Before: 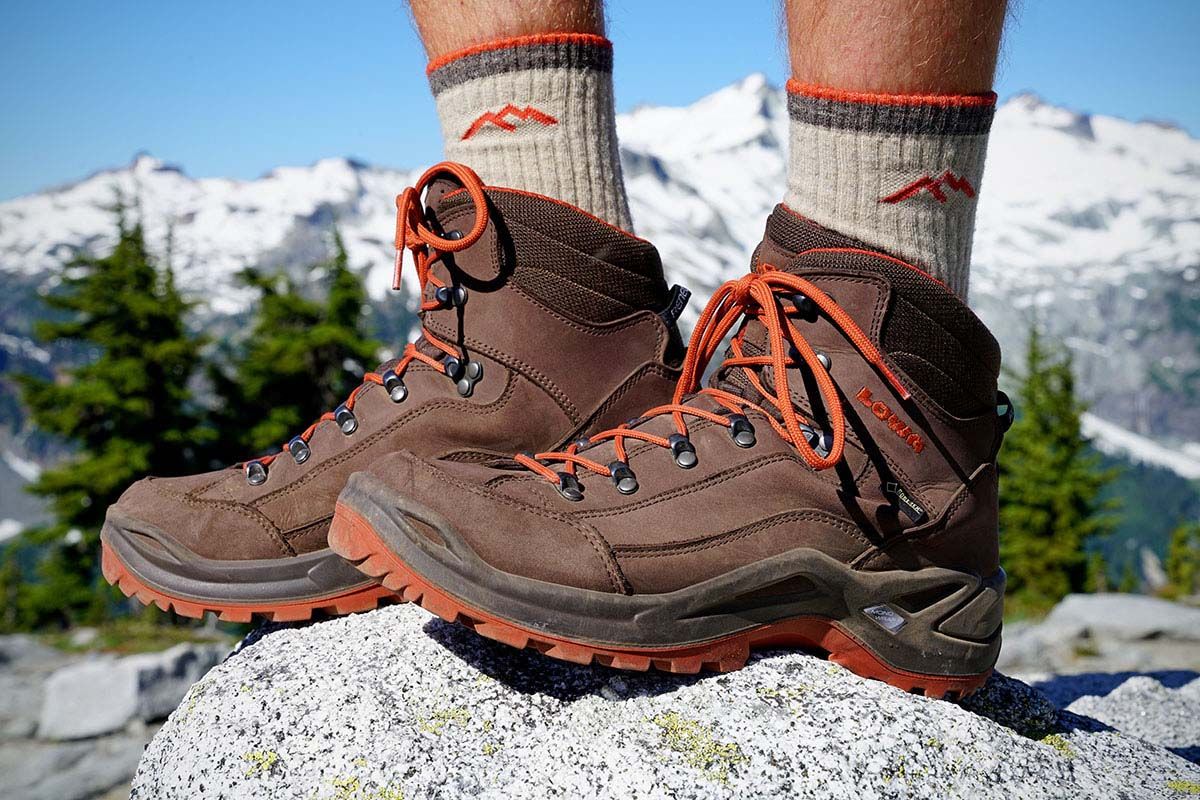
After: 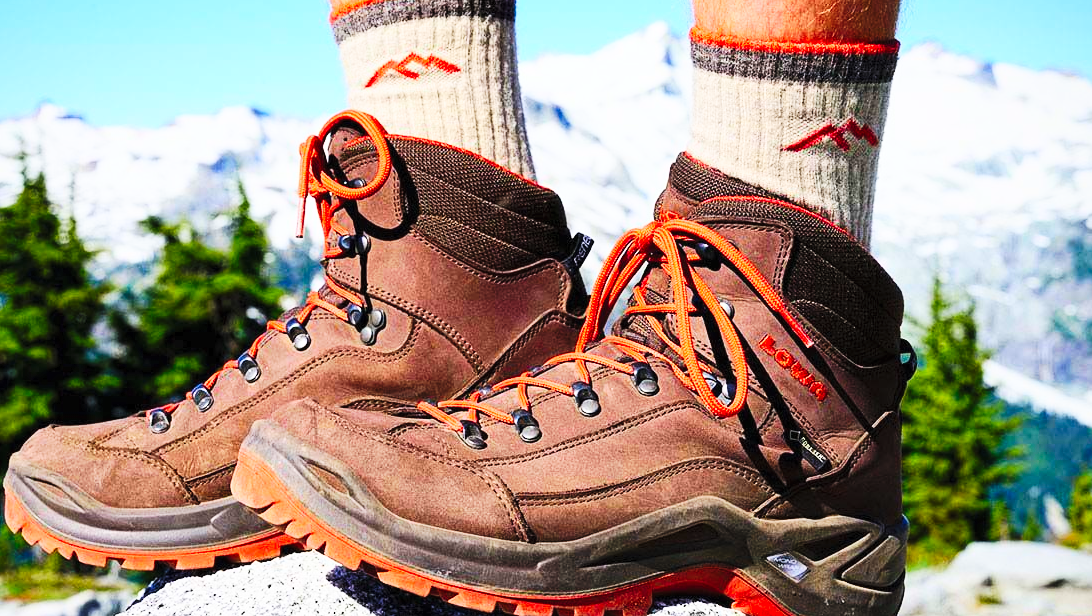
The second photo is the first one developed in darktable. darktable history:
contrast brightness saturation: contrast 0.24, brightness 0.26, saturation 0.39
base curve: curves: ch0 [(0, 0) (0.032, 0.025) (0.121, 0.166) (0.206, 0.329) (0.605, 0.79) (1, 1)], preserve colors none
crop: left 8.155%, top 6.611%, bottom 15.385%
